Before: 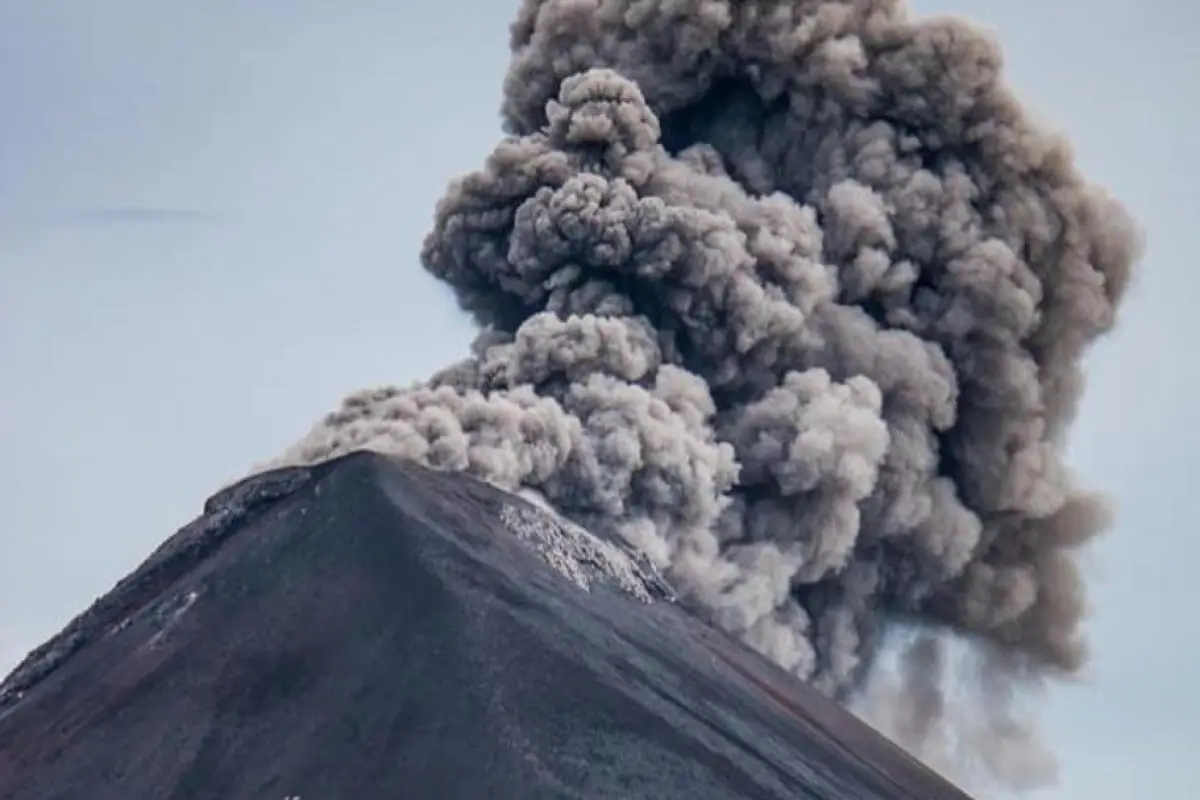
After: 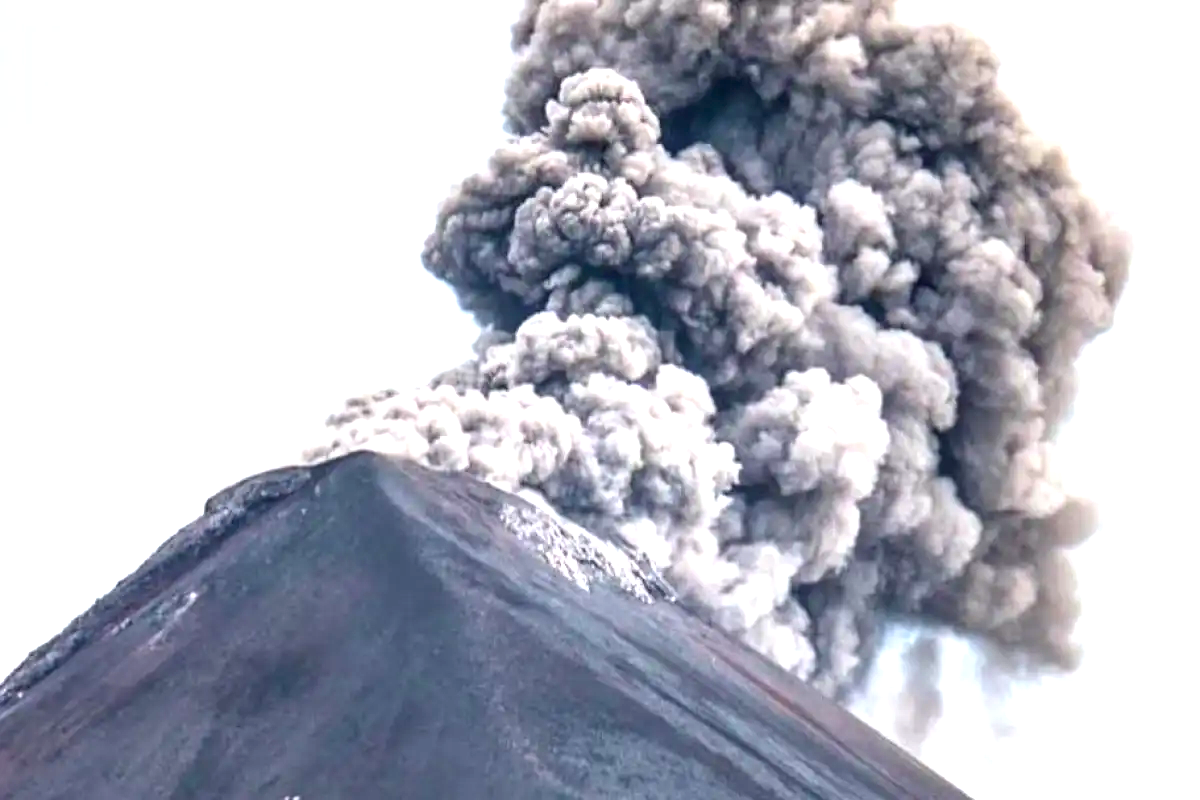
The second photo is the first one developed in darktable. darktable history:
exposure: black level correction 0, exposure 1.522 EV, compensate highlight preservation false
